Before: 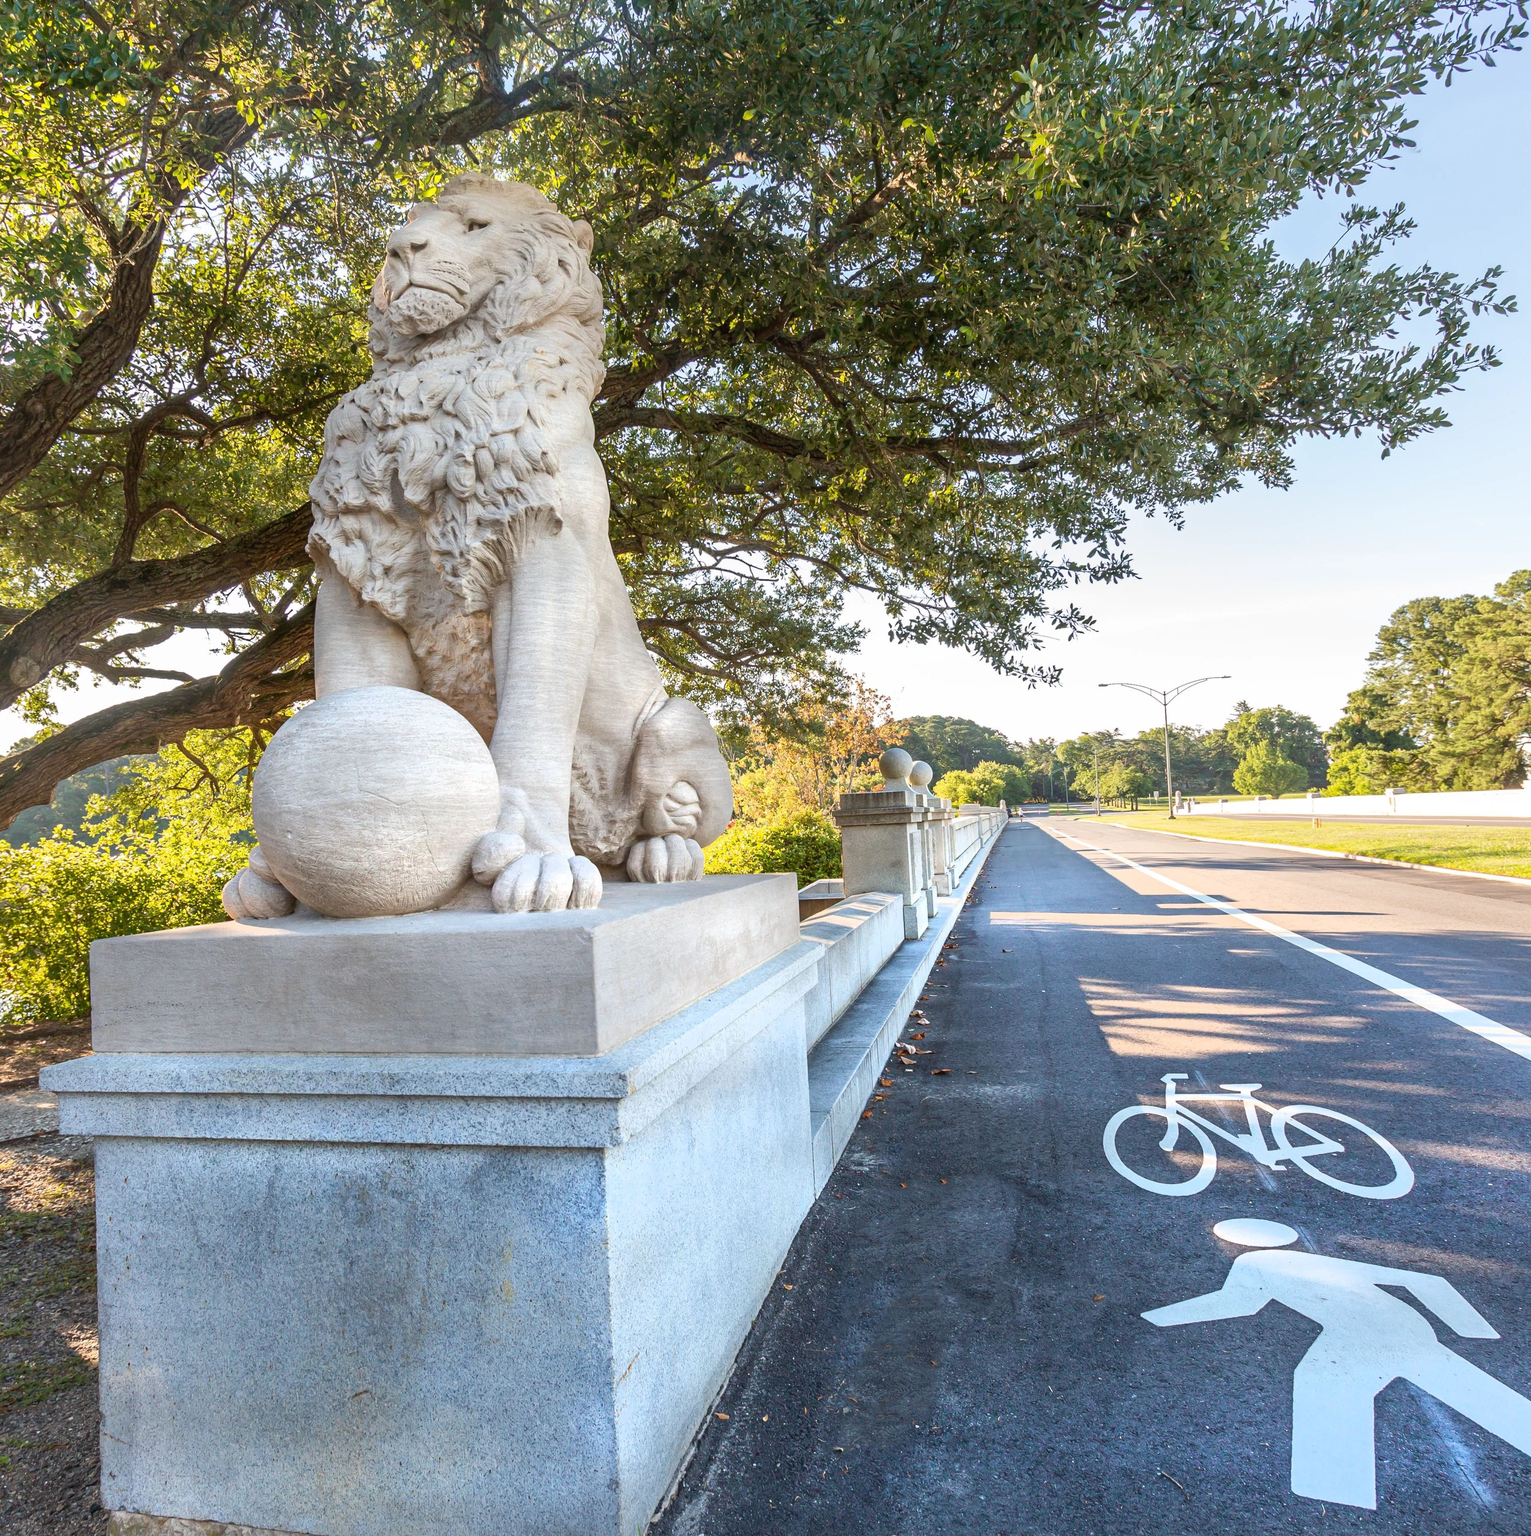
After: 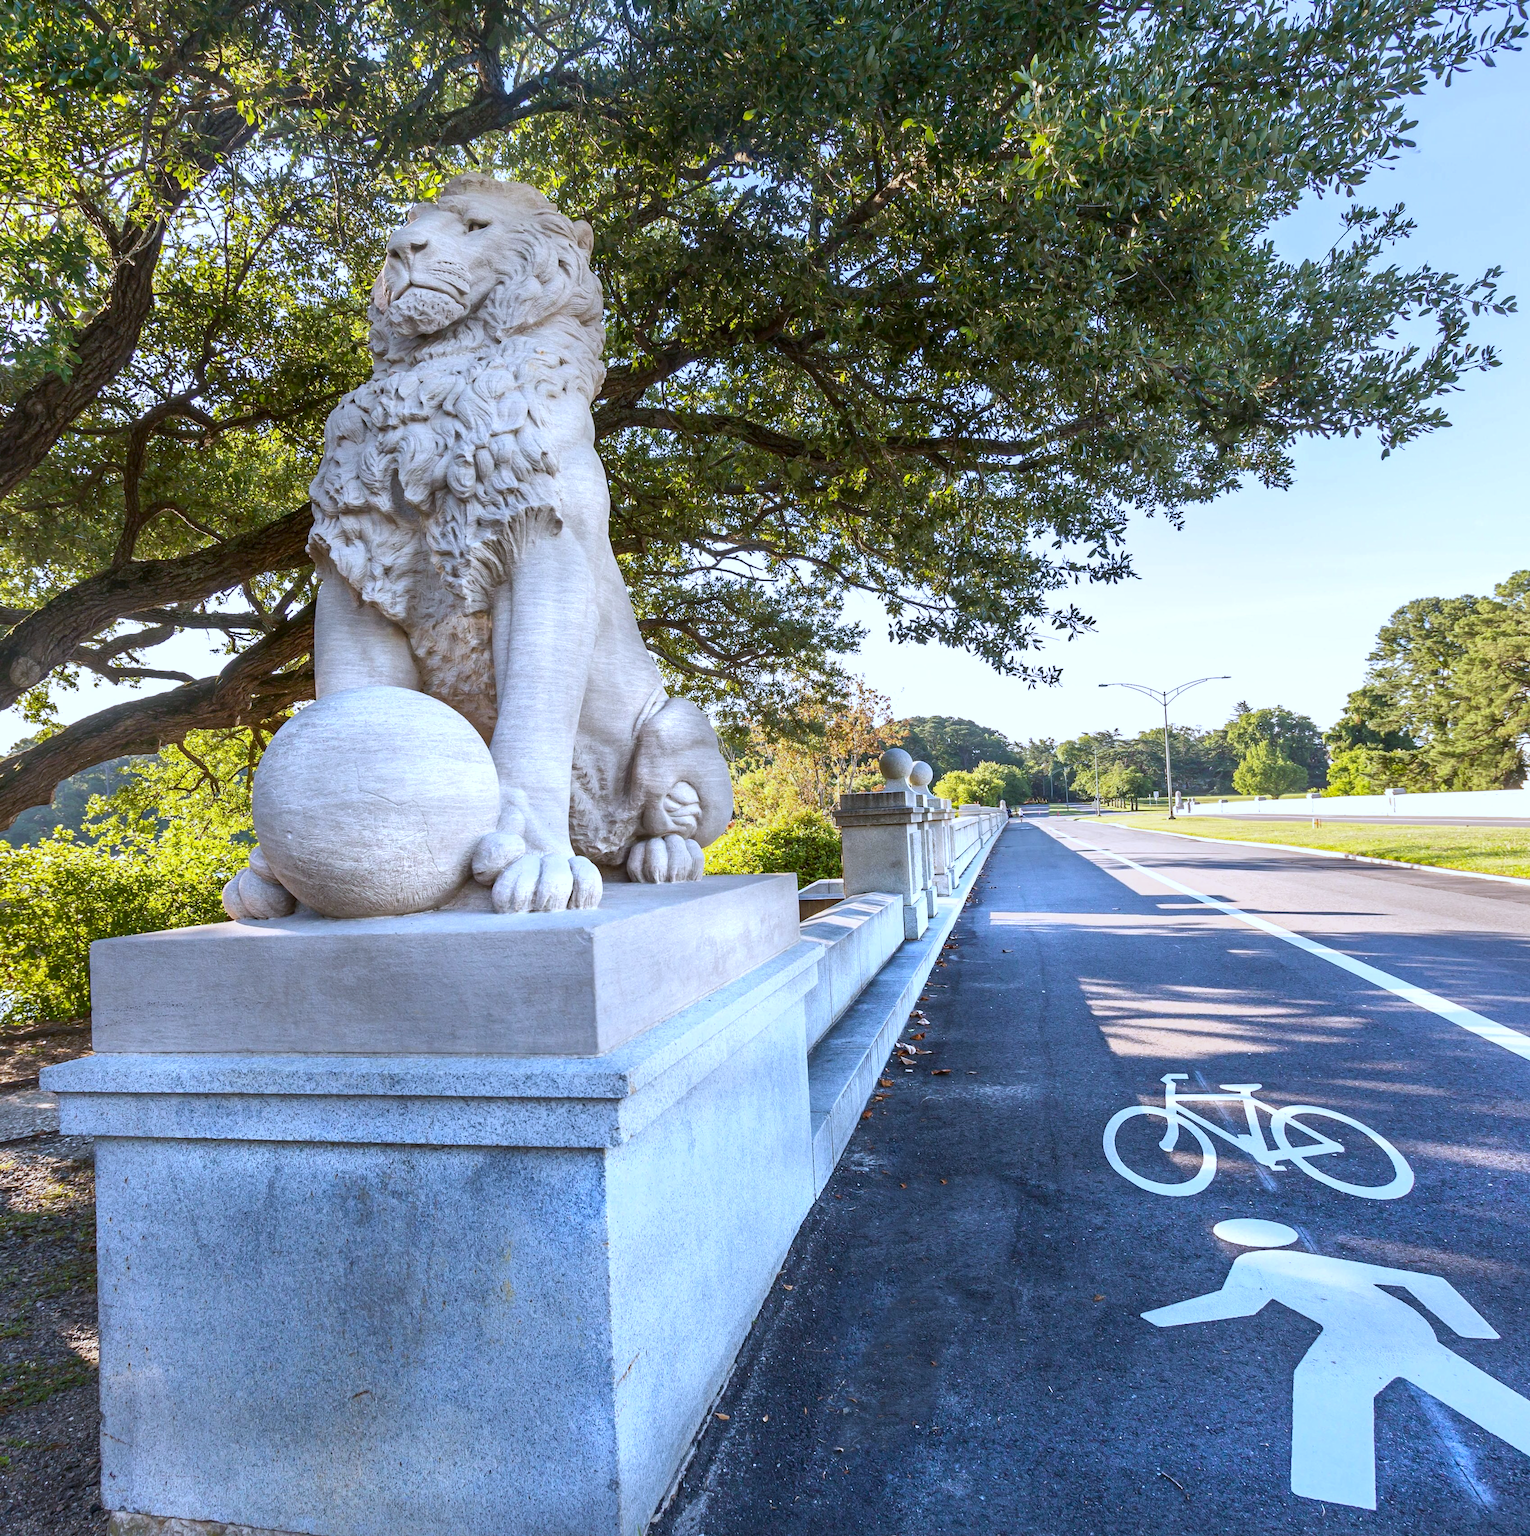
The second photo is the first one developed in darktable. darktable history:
white balance: red 0.948, green 1.02, blue 1.176
contrast brightness saturation: brightness -0.09
